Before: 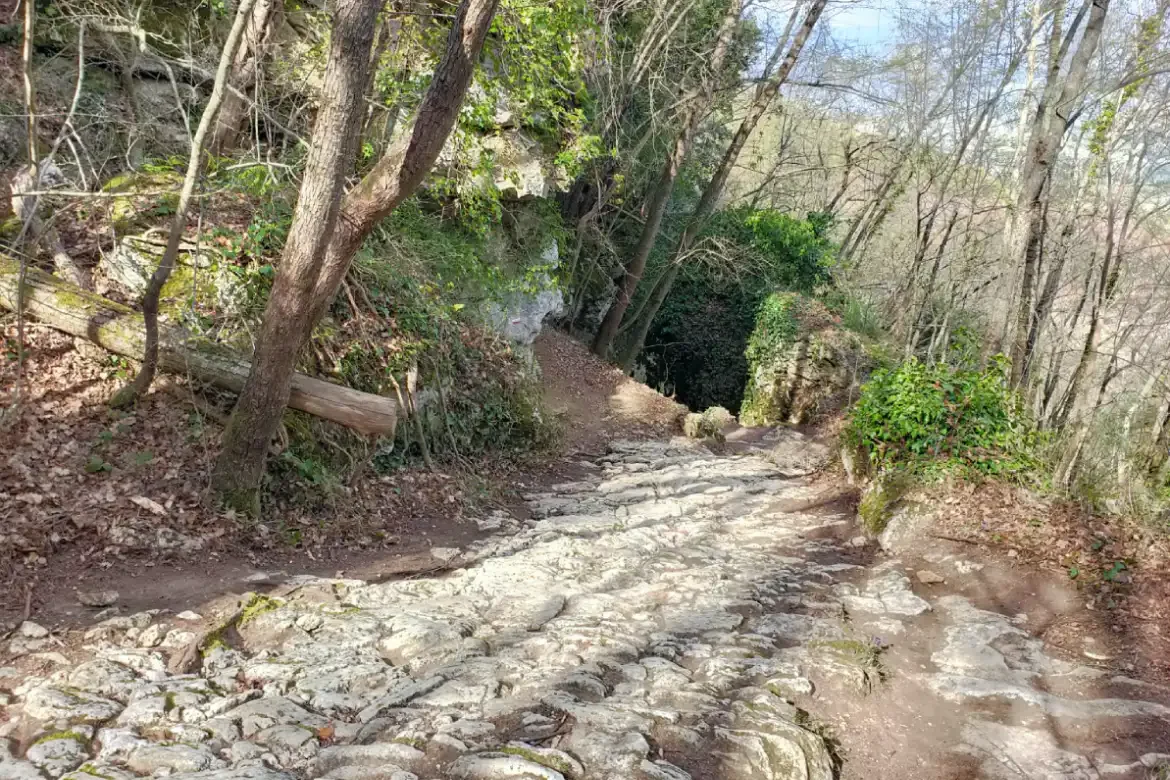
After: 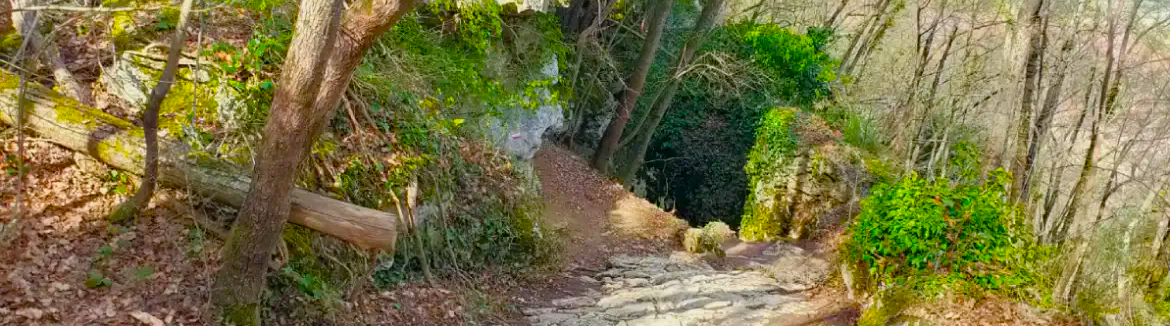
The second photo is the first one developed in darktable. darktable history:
crop and rotate: top 23.84%, bottom 34.294%
color balance: input saturation 134.34%, contrast -10.04%, contrast fulcrum 19.67%, output saturation 133.51%
